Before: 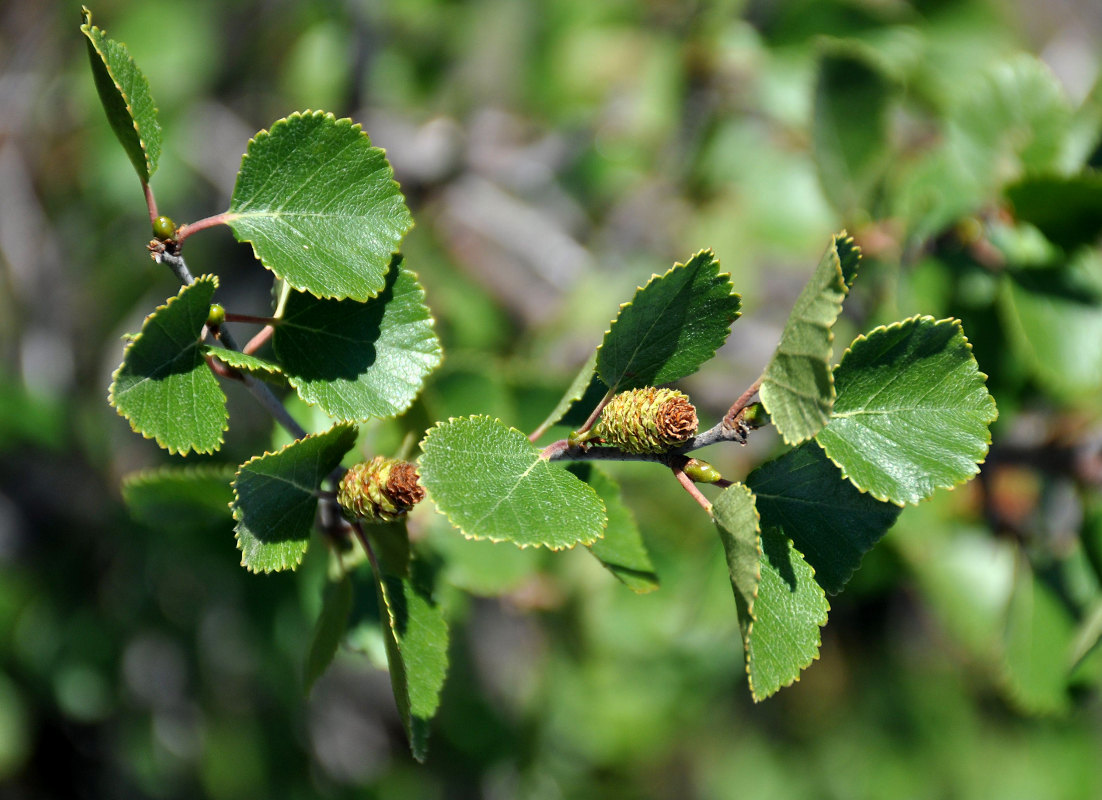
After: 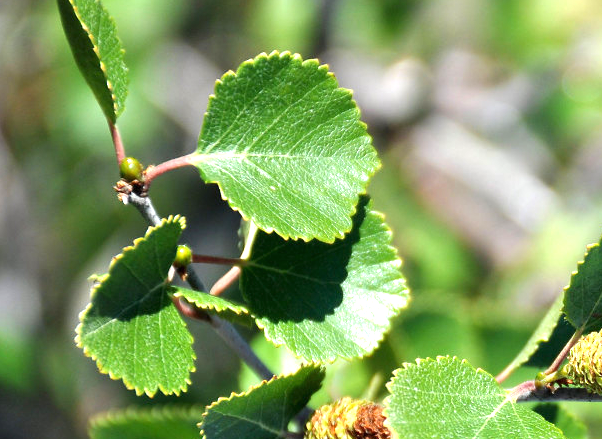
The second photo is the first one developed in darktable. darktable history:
crop and rotate: left 3.047%, top 7.509%, right 42.236%, bottom 37.598%
exposure: black level correction 0, exposure 0.9 EV, compensate highlight preservation false
